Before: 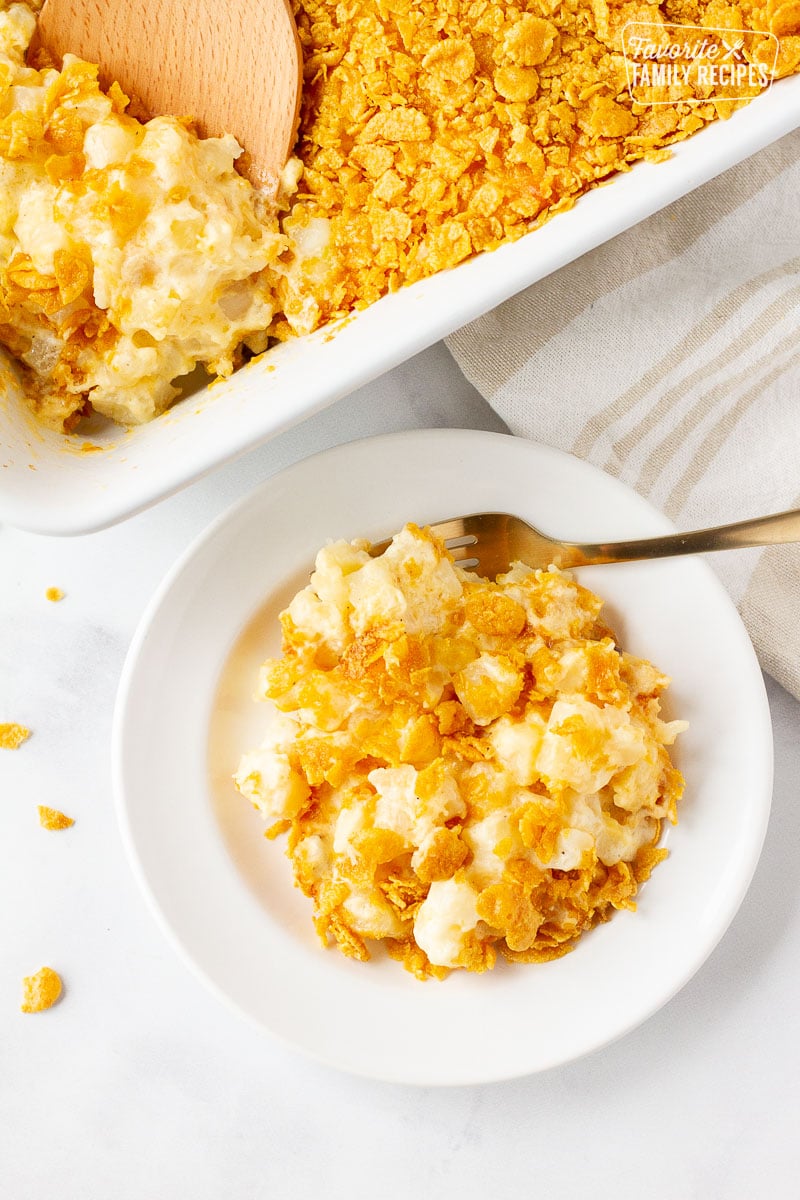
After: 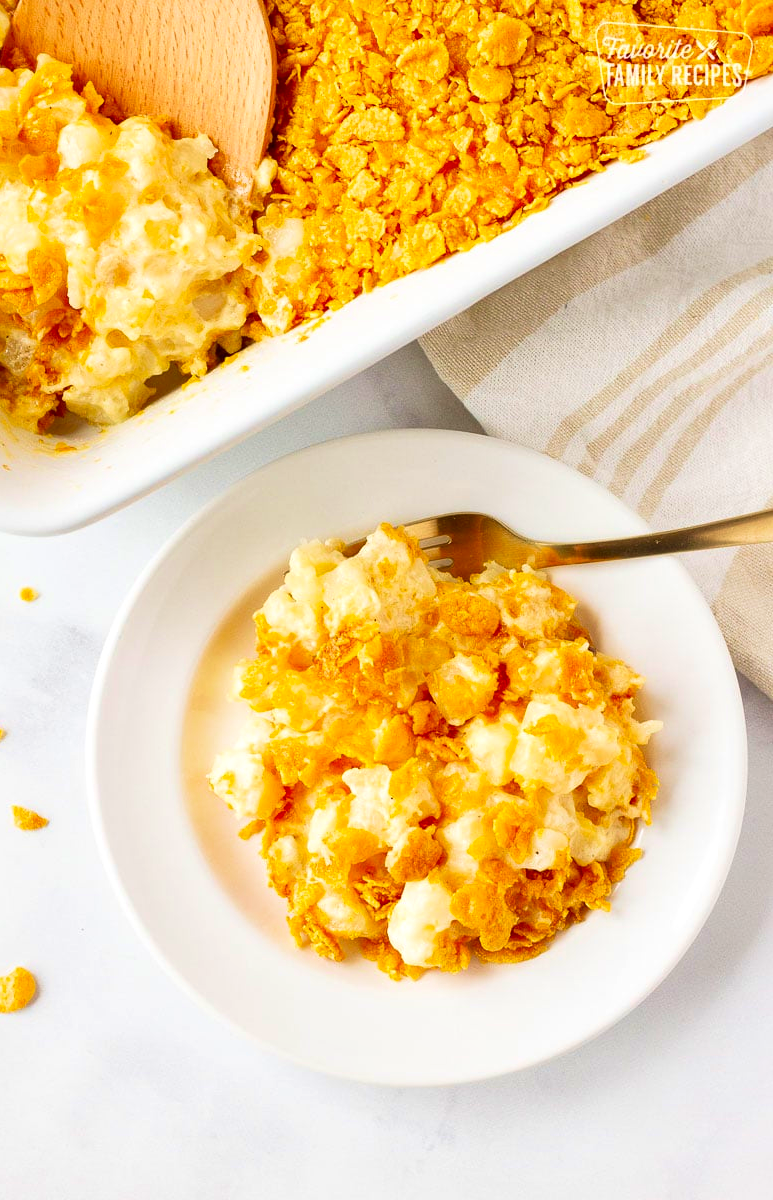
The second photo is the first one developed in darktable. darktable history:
velvia: strength 36.67%
contrast brightness saturation: contrast 0.087, saturation 0.268
crop and rotate: left 3.33%
local contrast: mode bilateral grid, contrast 21, coarseness 50, detail 119%, midtone range 0.2
